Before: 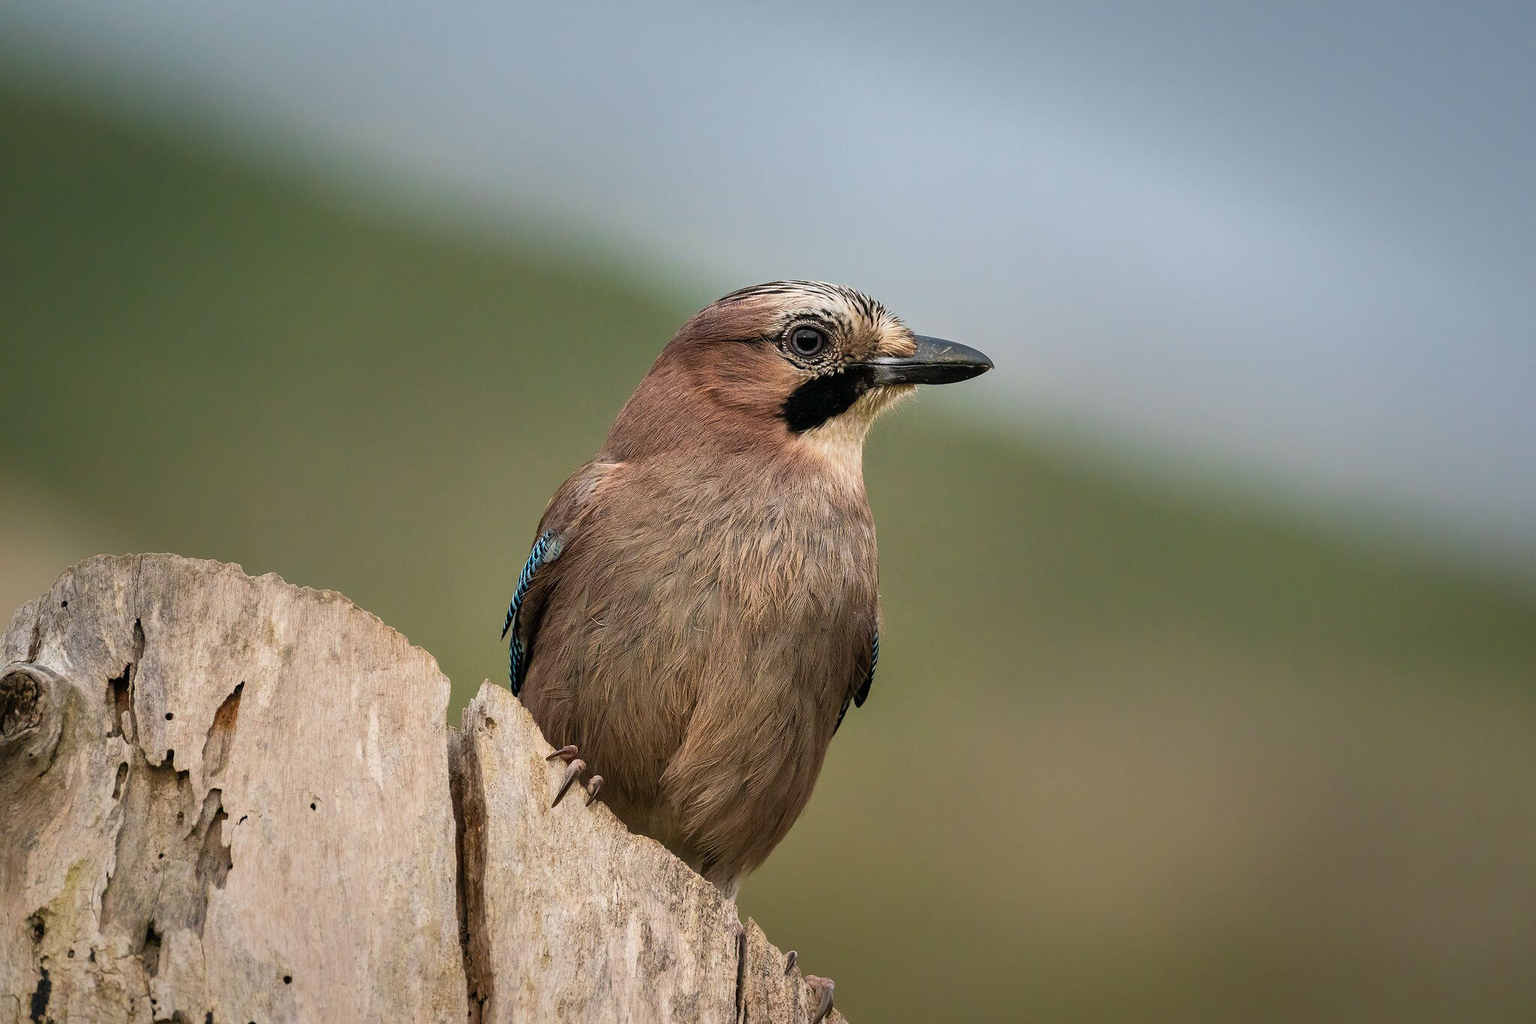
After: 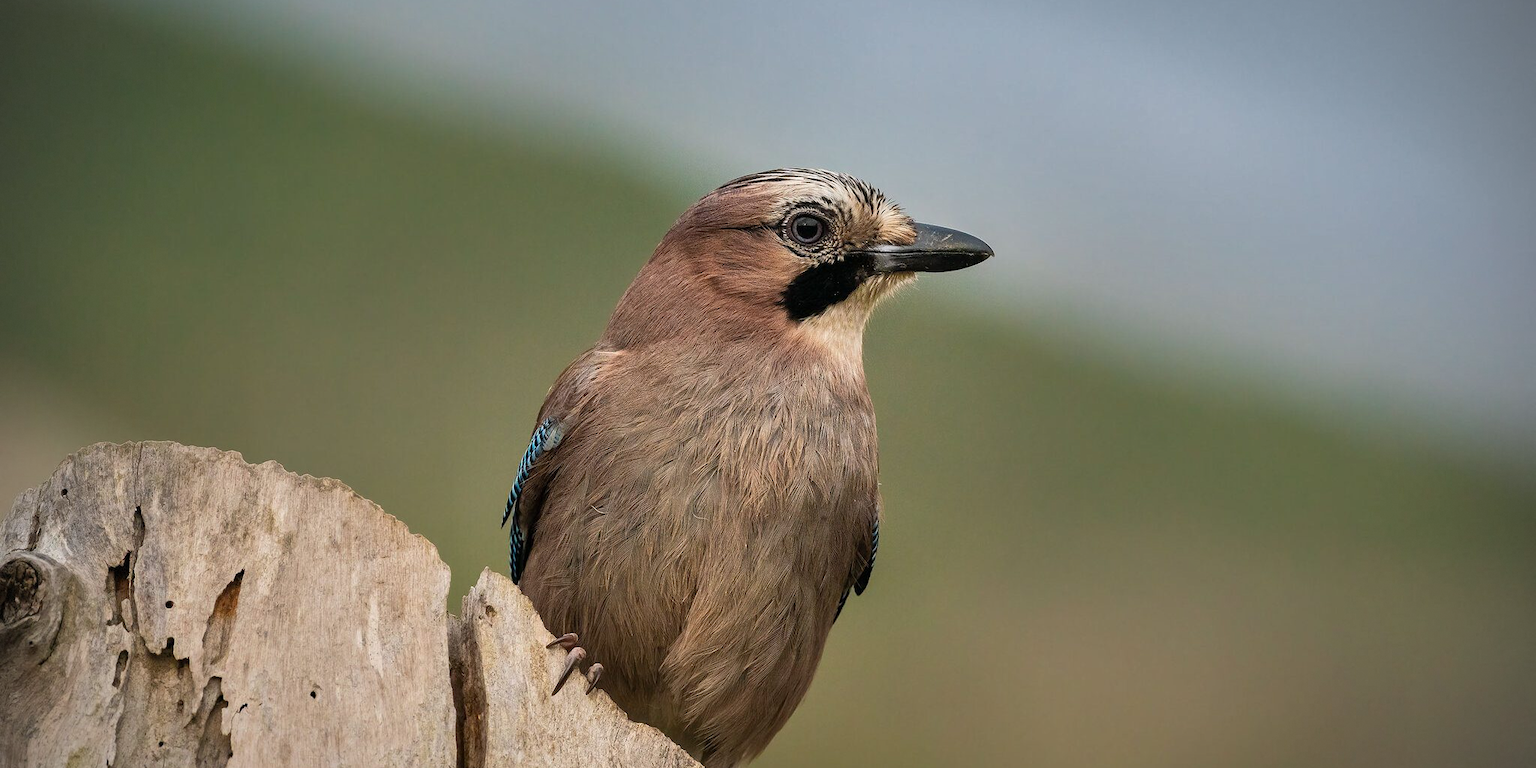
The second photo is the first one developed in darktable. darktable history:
crop: top 11.038%, bottom 13.962%
vignetting: dithering 8-bit output, unbound false
shadows and highlights: shadows 40, highlights -54, highlights color adjustment 46%, low approximation 0.01, soften with gaussian
exposure: exposure -0.021 EV, compensate highlight preservation false
